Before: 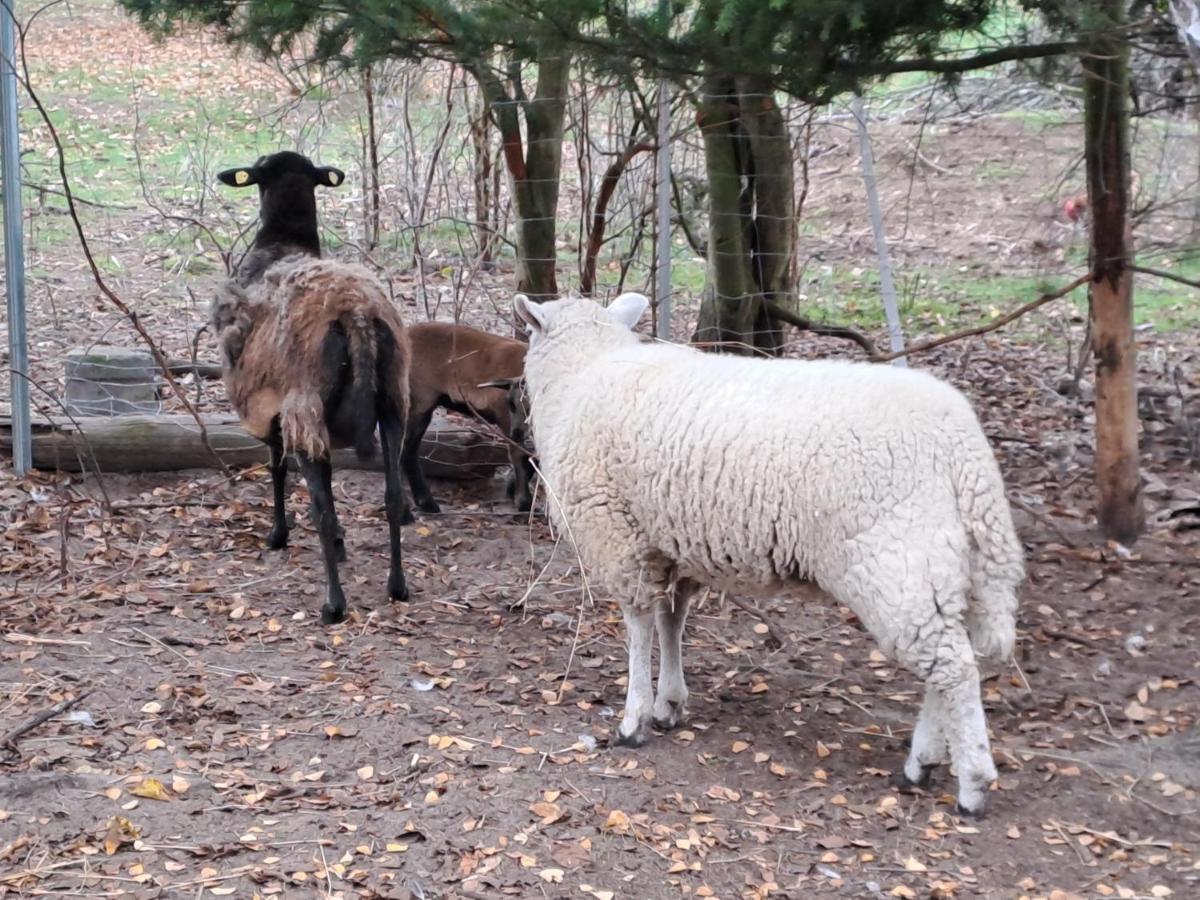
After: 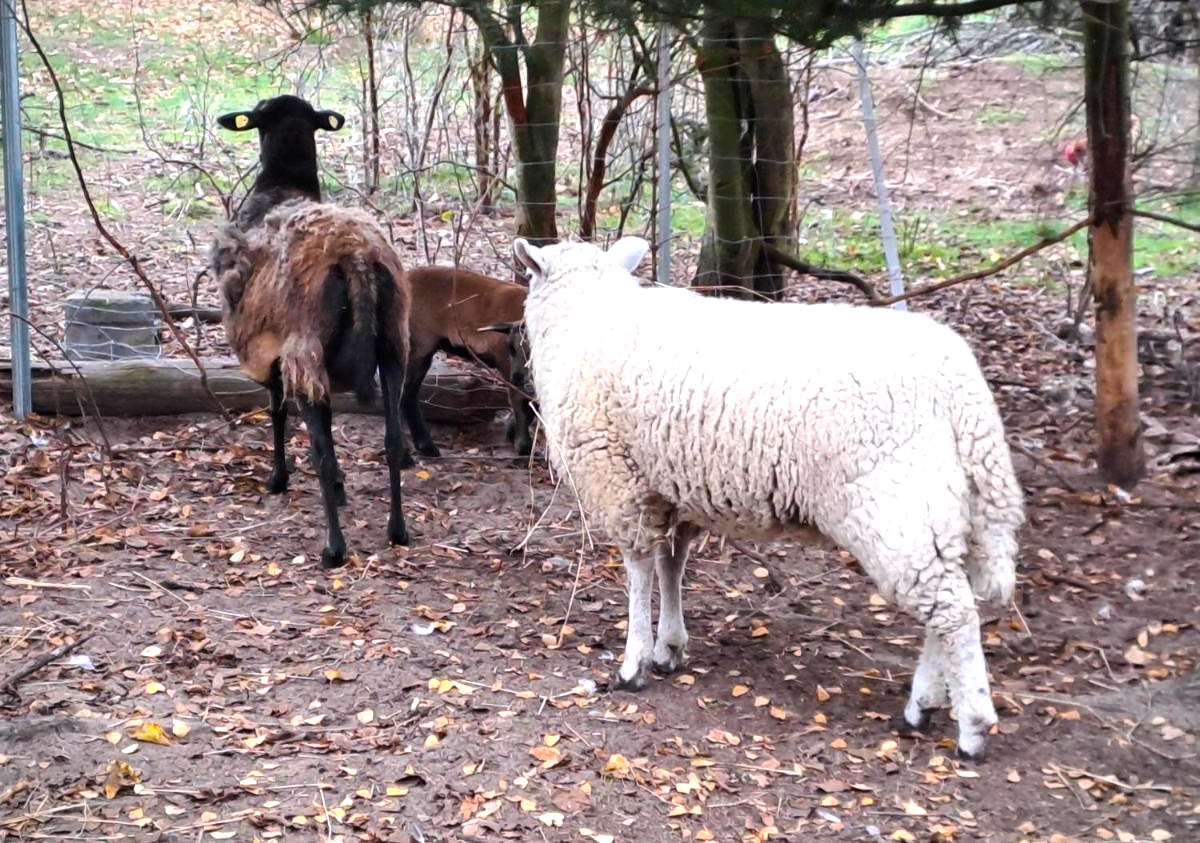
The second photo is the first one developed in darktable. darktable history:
vignetting: fall-off start 100%, fall-off radius 64.94%, automatic ratio true, unbound false
color balance rgb: linear chroma grading › global chroma 9%, perceptual saturation grading › global saturation 36%, perceptual brilliance grading › global brilliance 15%, perceptual brilliance grading › shadows -35%, global vibrance 15%
crop and rotate: top 6.25%
